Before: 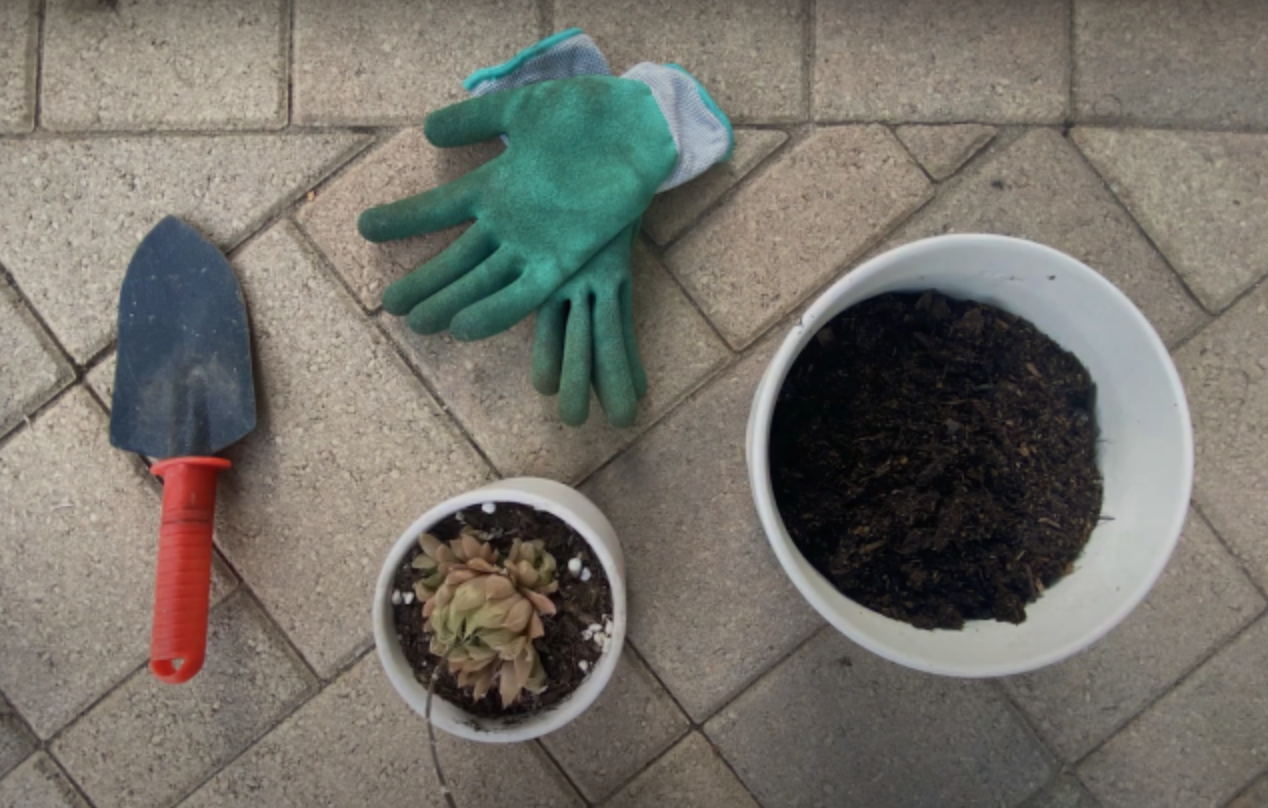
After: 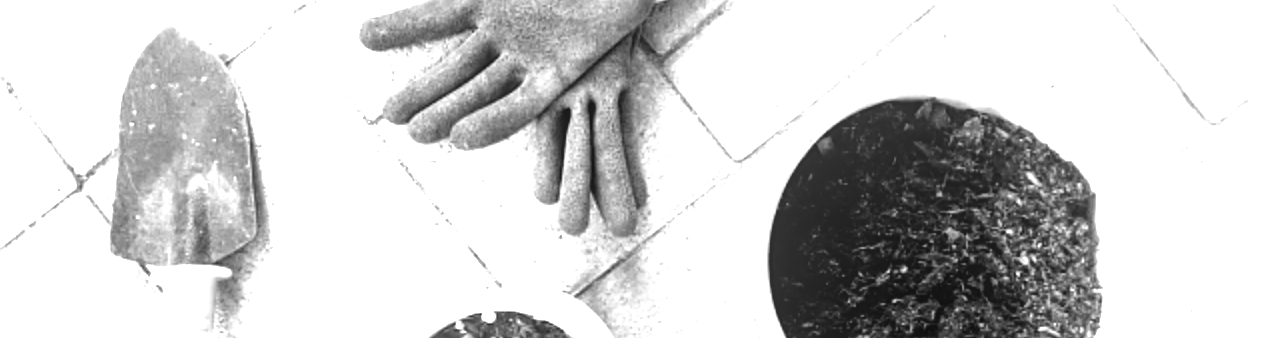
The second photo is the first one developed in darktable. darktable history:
white balance: red 4.26, blue 1.802
sharpen: on, module defaults
color zones: curves: ch1 [(0, -0.014) (0.143, -0.013) (0.286, -0.013) (0.429, -0.016) (0.571, -0.019) (0.714, -0.015) (0.857, 0.002) (1, -0.014)]
monochrome: a 79.32, b 81.83, size 1.1
crop and rotate: top 23.84%, bottom 34.294%
local contrast: detail 130%
base curve: preserve colors none
tone equalizer: -8 EV -1.08 EV, -7 EV -1.01 EV, -6 EV -0.867 EV, -5 EV -0.578 EV, -3 EV 0.578 EV, -2 EV 0.867 EV, -1 EV 1.01 EV, +0 EV 1.08 EV, edges refinement/feathering 500, mask exposure compensation -1.57 EV, preserve details no
